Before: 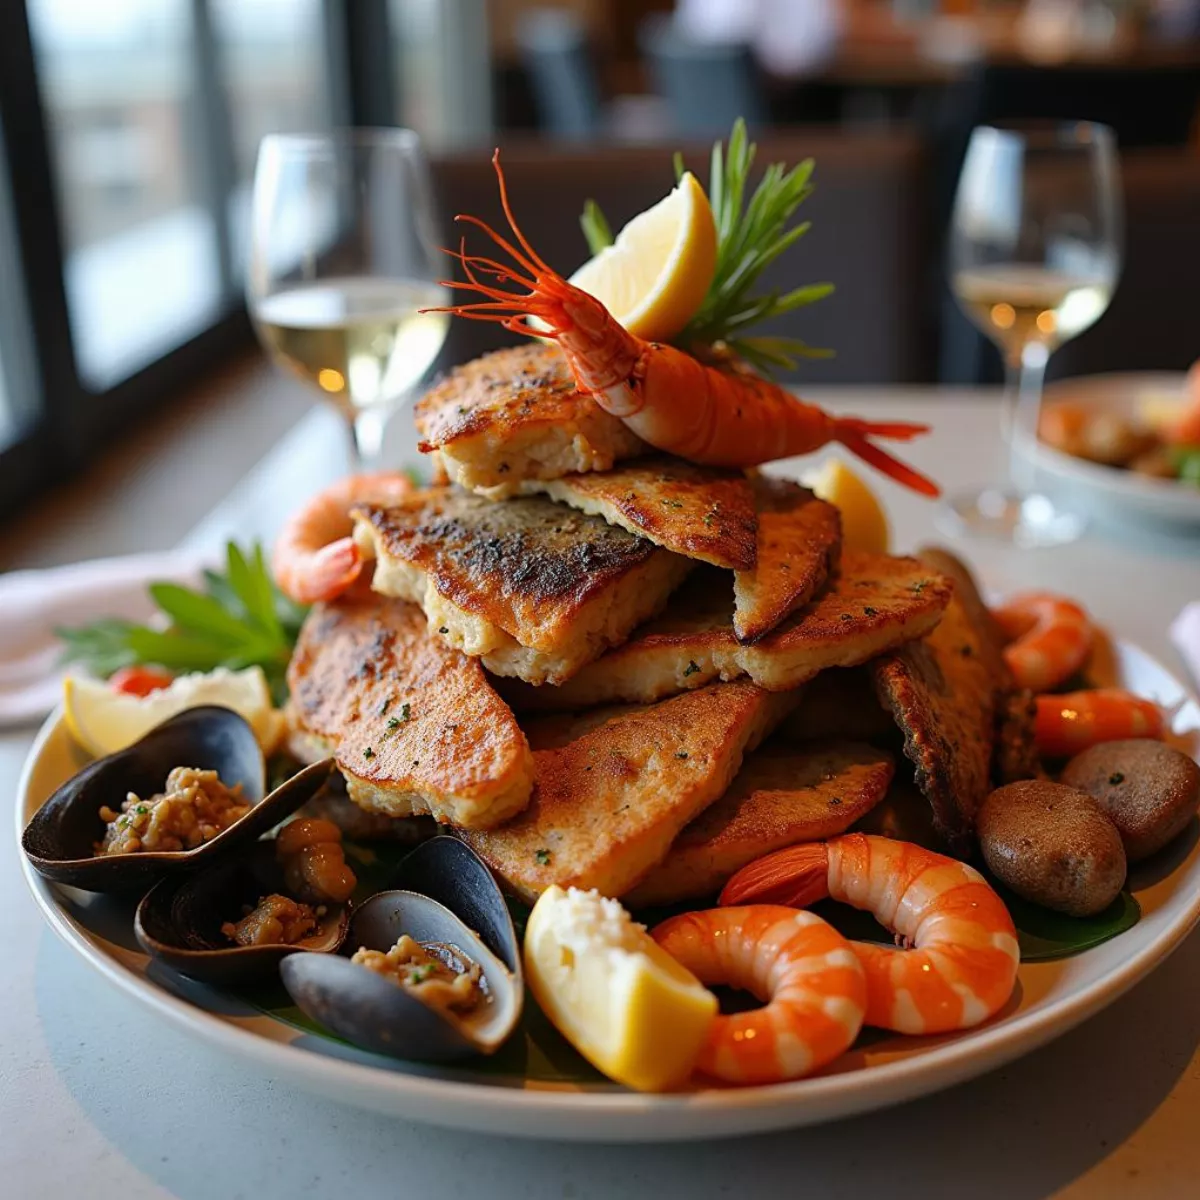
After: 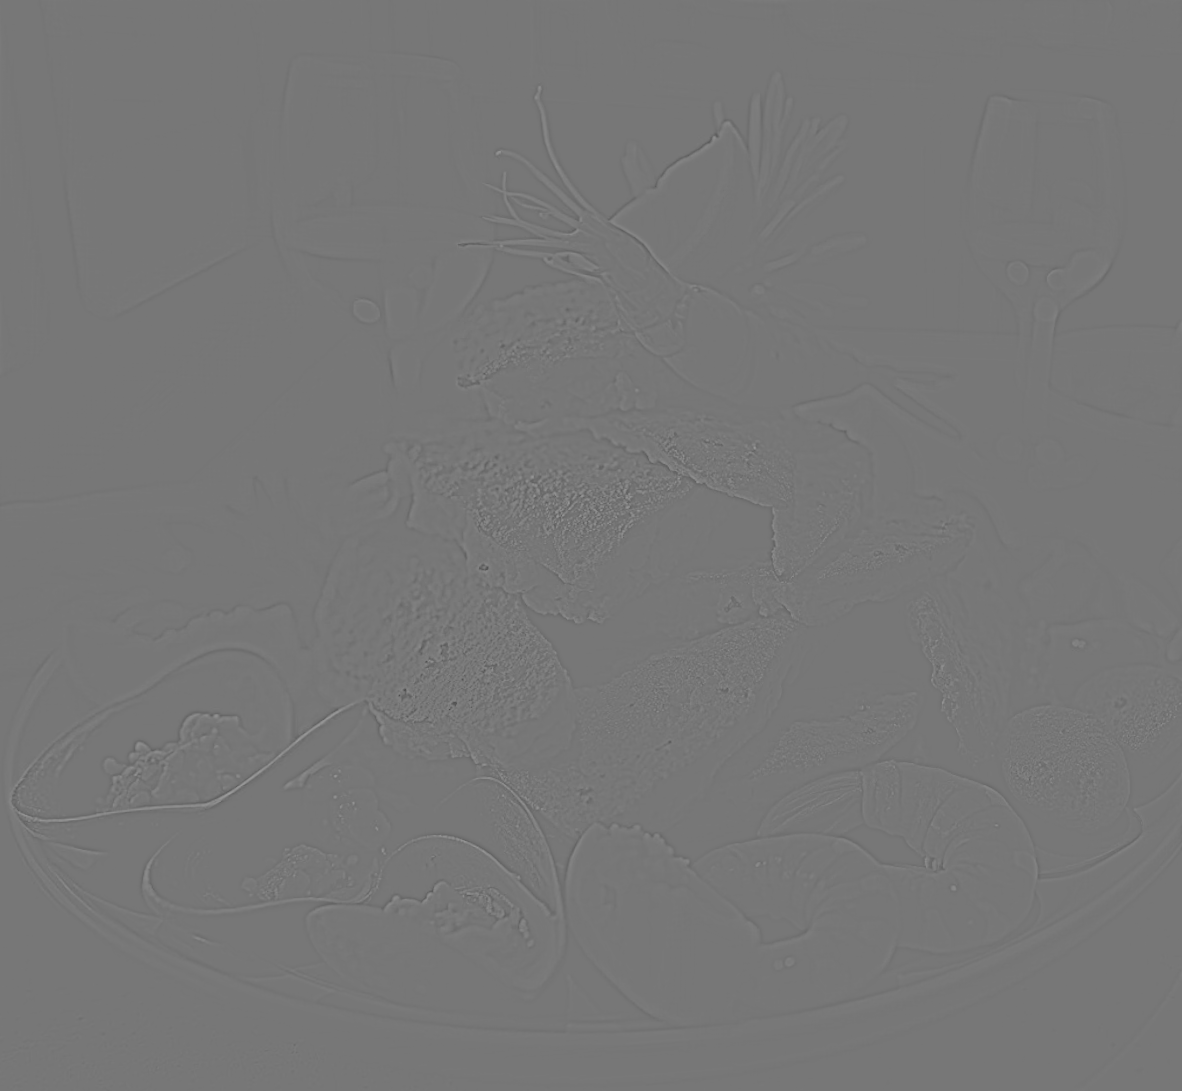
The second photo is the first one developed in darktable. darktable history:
highpass: sharpness 6%, contrast boost 7.63%
rotate and perspective: rotation -0.013°, lens shift (vertical) -0.027, lens shift (horizontal) 0.178, crop left 0.016, crop right 0.989, crop top 0.082, crop bottom 0.918
